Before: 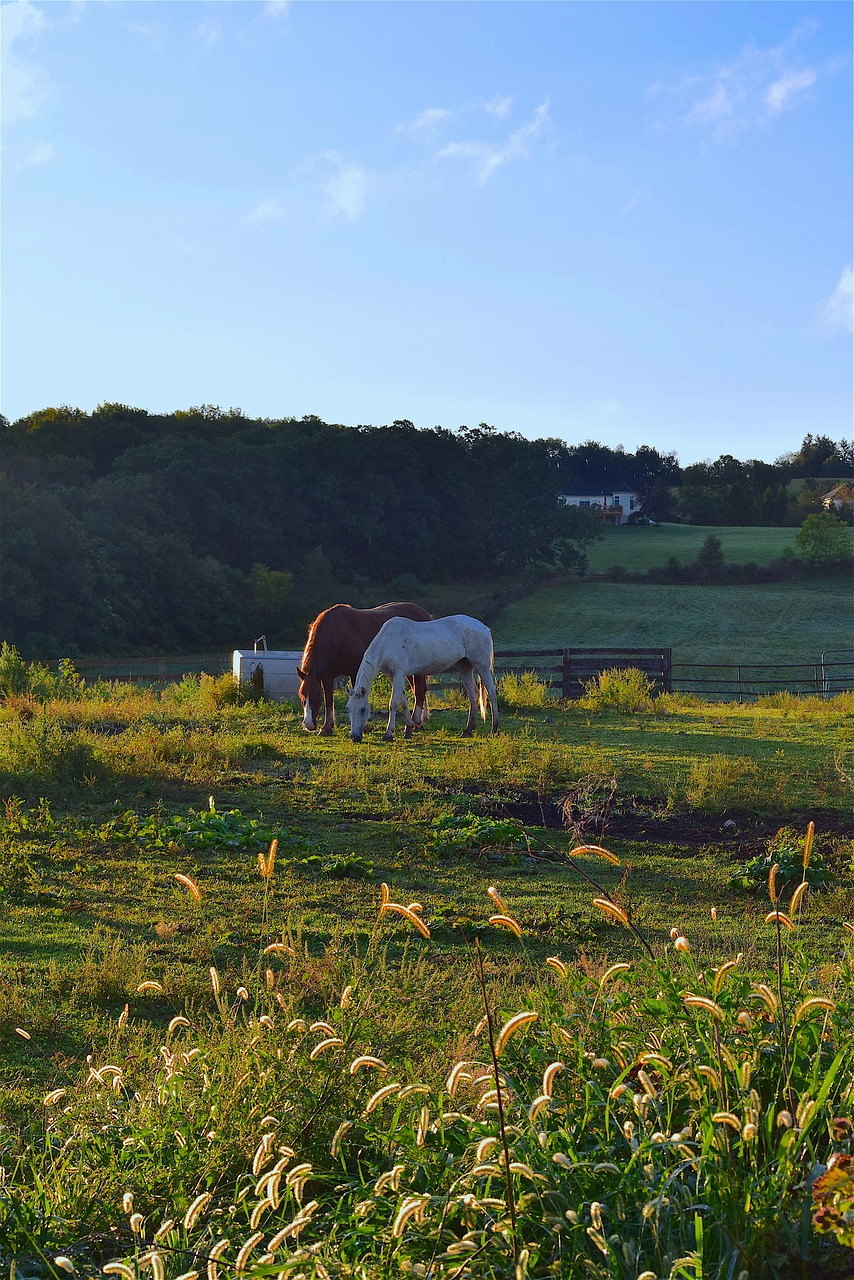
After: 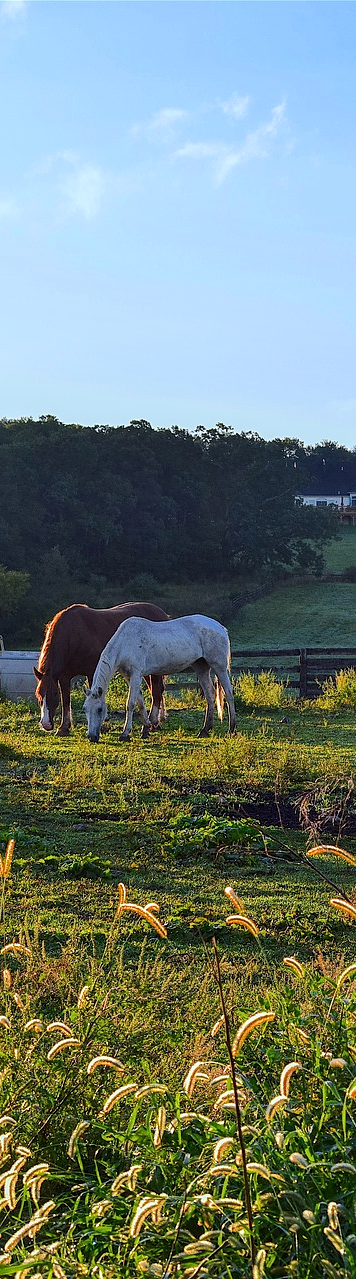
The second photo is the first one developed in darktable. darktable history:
sharpen: amount 0.214
crop: left 30.901%, right 27.382%
local contrast: detail 130%
tone curve: curves: ch0 [(0, 0.009) (0.037, 0.035) (0.131, 0.126) (0.275, 0.28) (0.476, 0.514) (0.617, 0.667) (0.704, 0.759) (0.813, 0.863) (0.911, 0.931) (0.997, 1)]; ch1 [(0, 0) (0.318, 0.271) (0.444, 0.438) (0.493, 0.496) (0.508, 0.5) (0.534, 0.535) (0.57, 0.582) (0.65, 0.664) (0.746, 0.764) (1, 1)]; ch2 [(0, 0) (0.246, 0.24) (0.36, 0.381) (0.415, 0.434) (0.476, 0.492) (0.502, 0.499) (0.522, 0.518) (0.533, 0.534) (0.586, 0.598) (0.634, 0.643) (0.706, 0.717) (0.853, 0.83) (1, 0.951)], color space Lab, linked channels, preserve colors none
